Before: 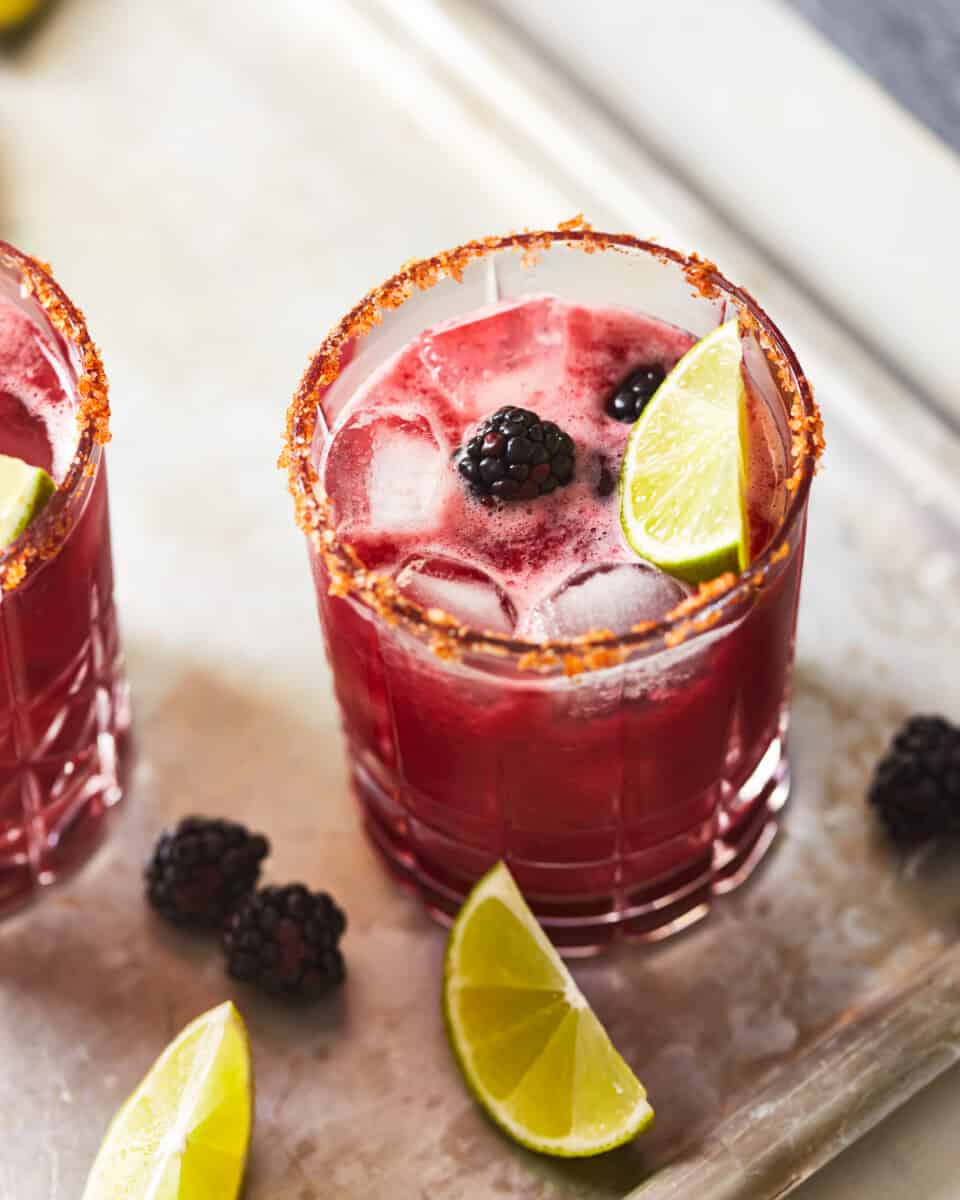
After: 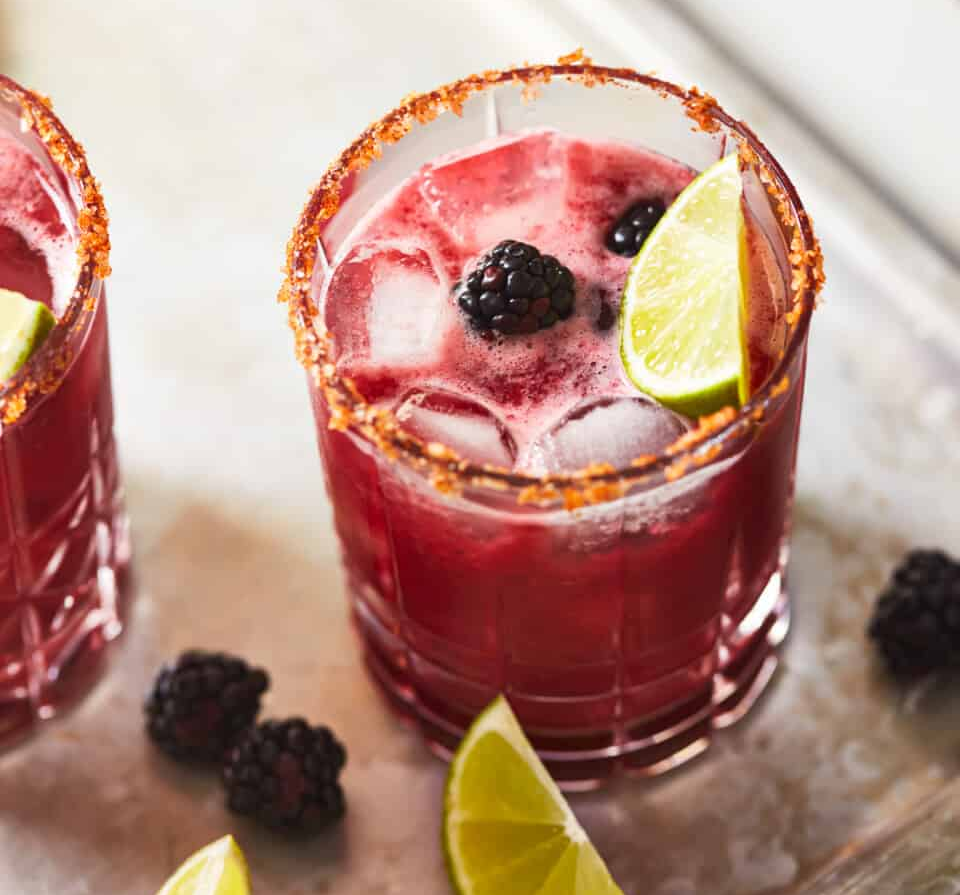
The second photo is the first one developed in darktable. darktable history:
crop: top 13.903%, bottom 11.505%
